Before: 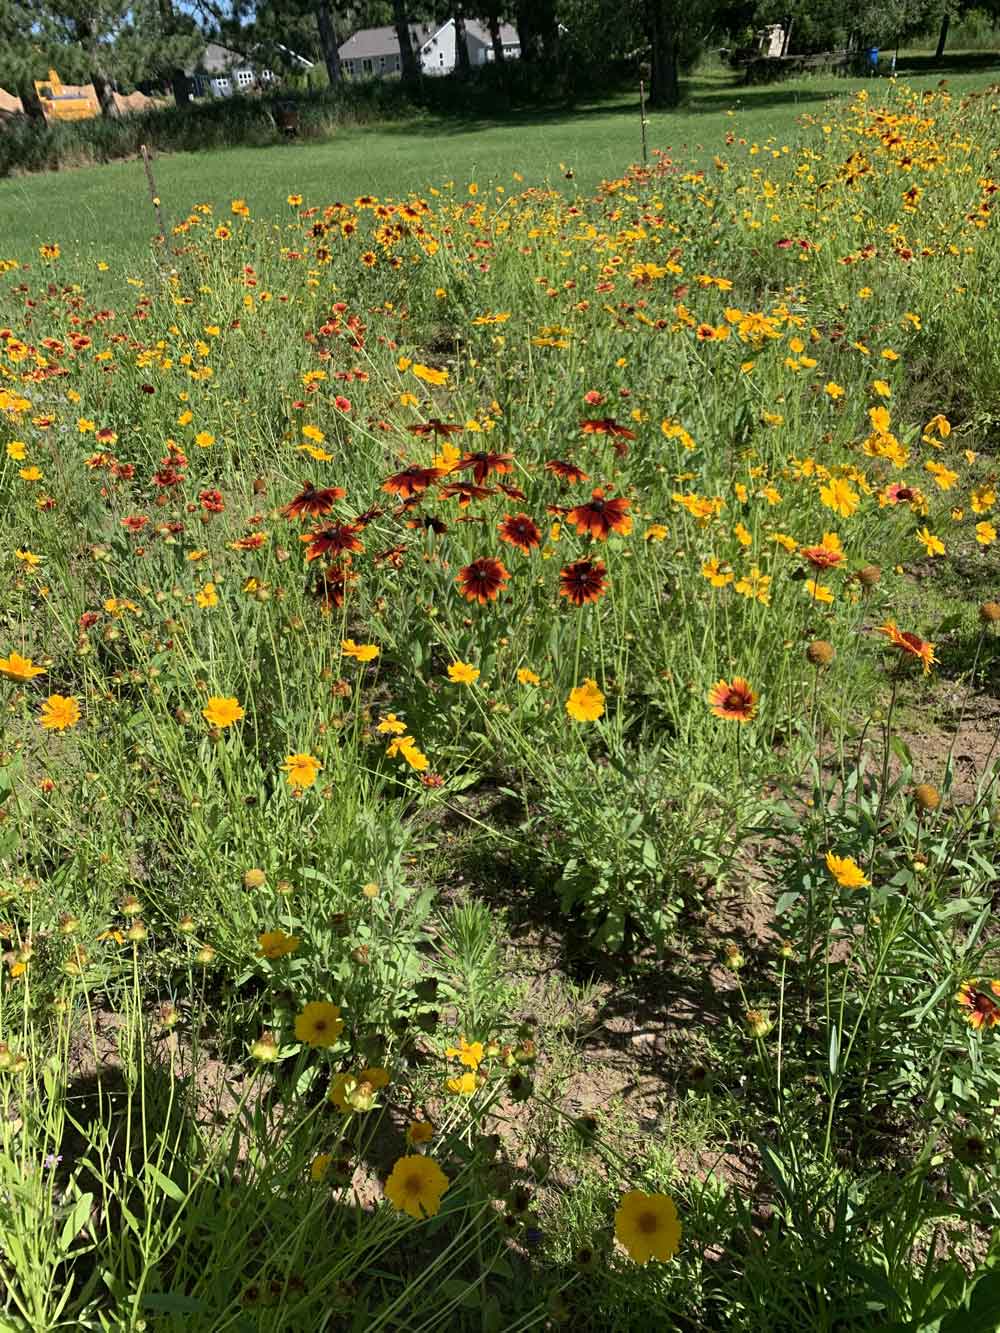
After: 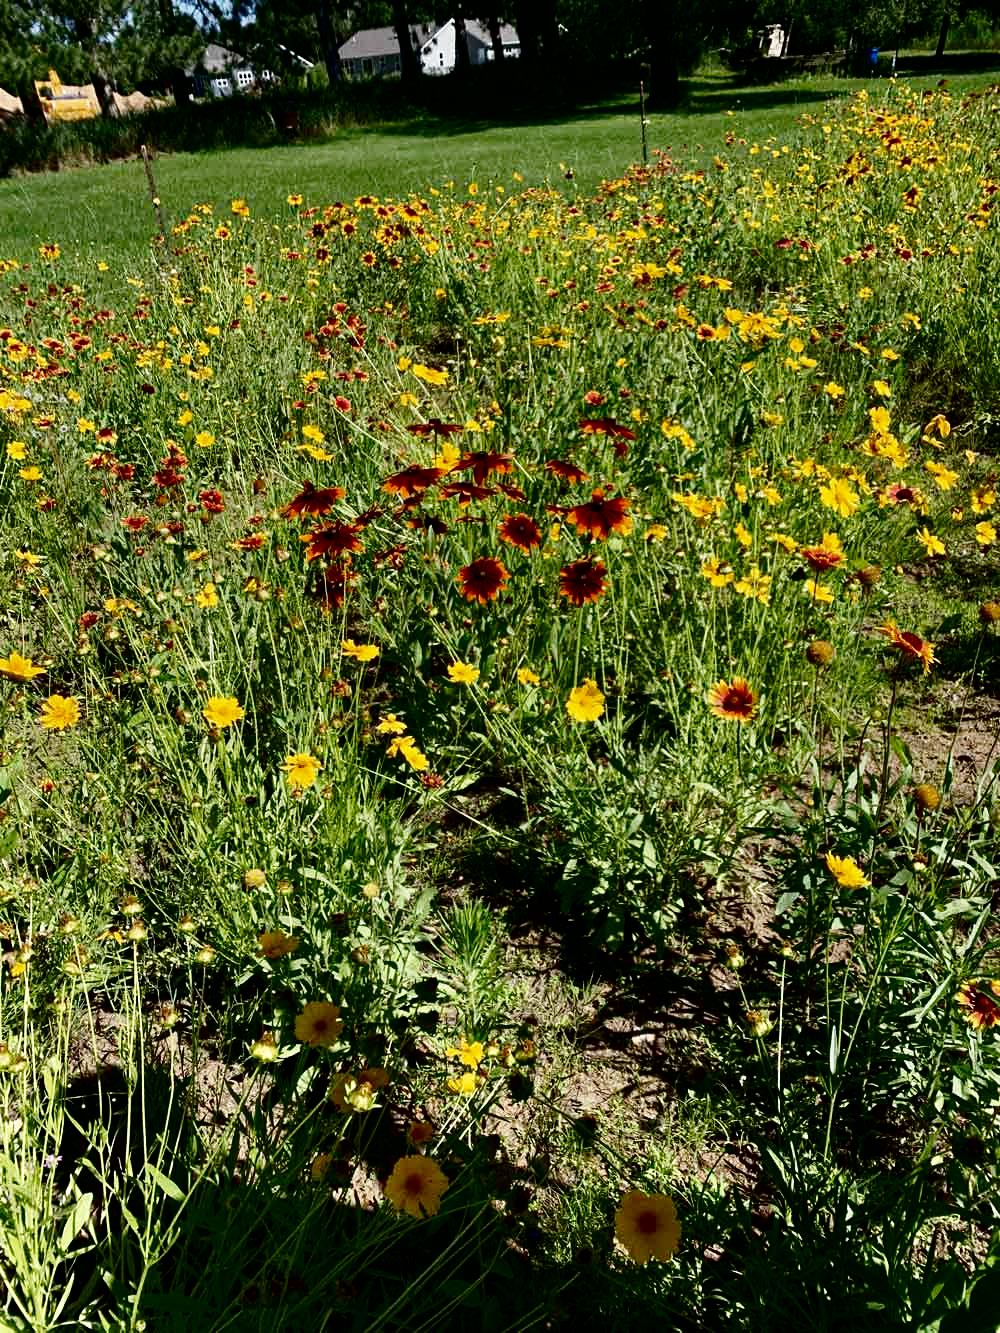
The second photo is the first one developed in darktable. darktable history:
contrast brightness saturation: brightness -0.522
exposure: exposure 0.211 EV, compensate exposure bias true, compensate highlight preservation false
base curve: curves: ch0 [(0, 0) (0.036, 0.025) (0.121, 0.166) (0.206, 0.329) (0.605, 0.79) (1, 1)], preserve colors none
